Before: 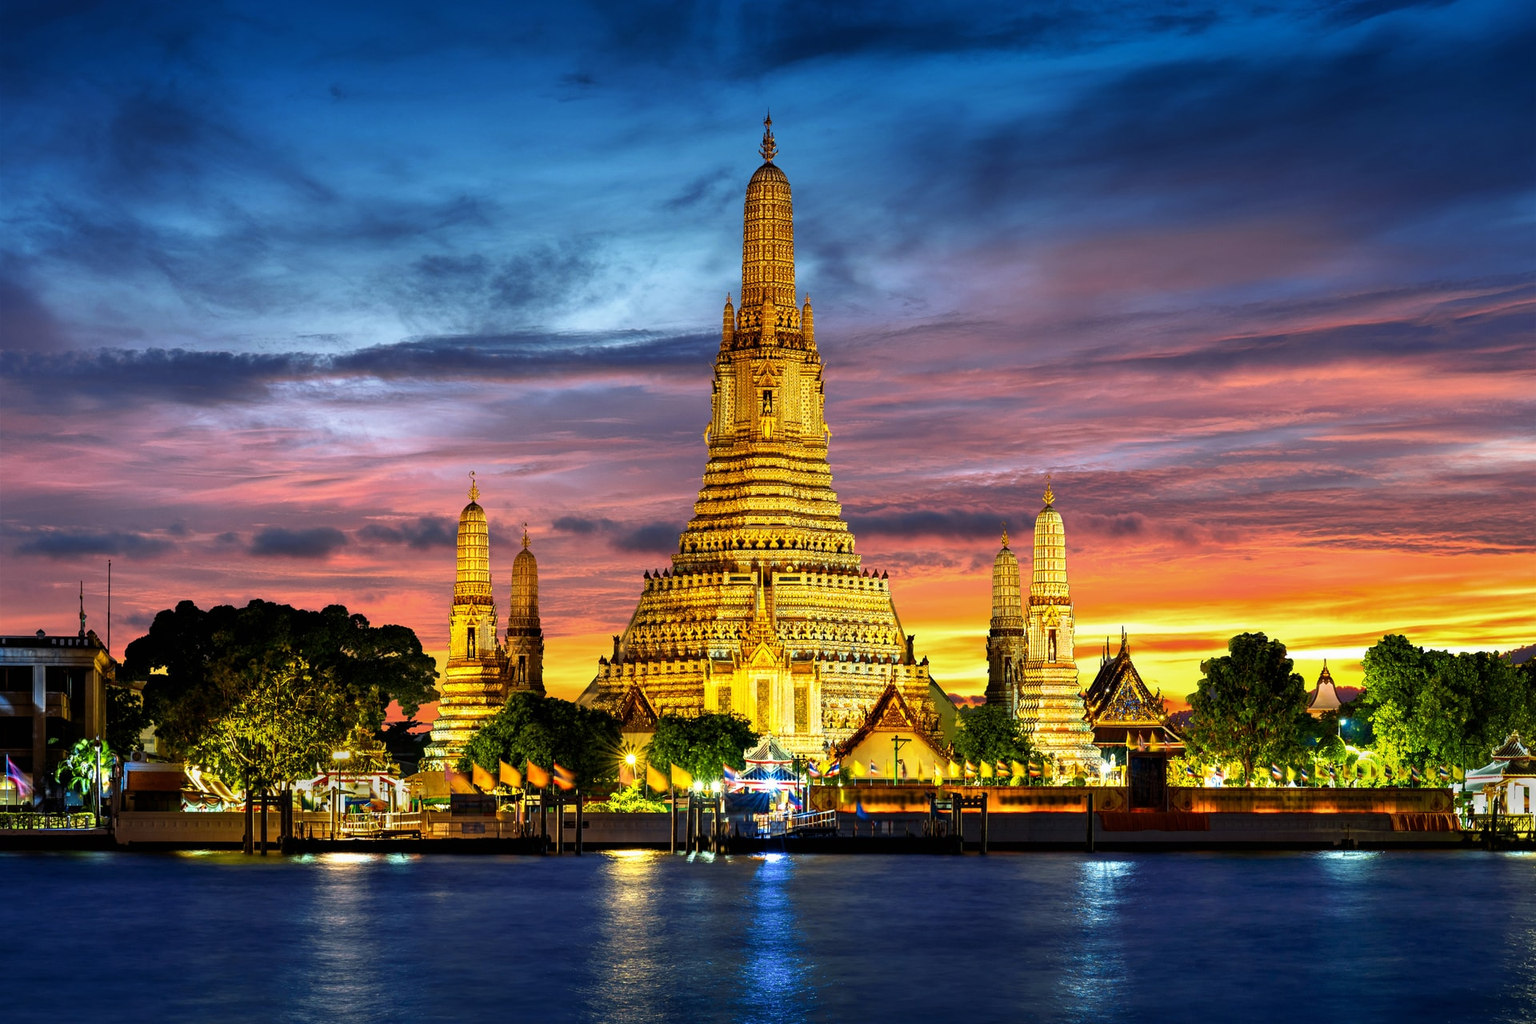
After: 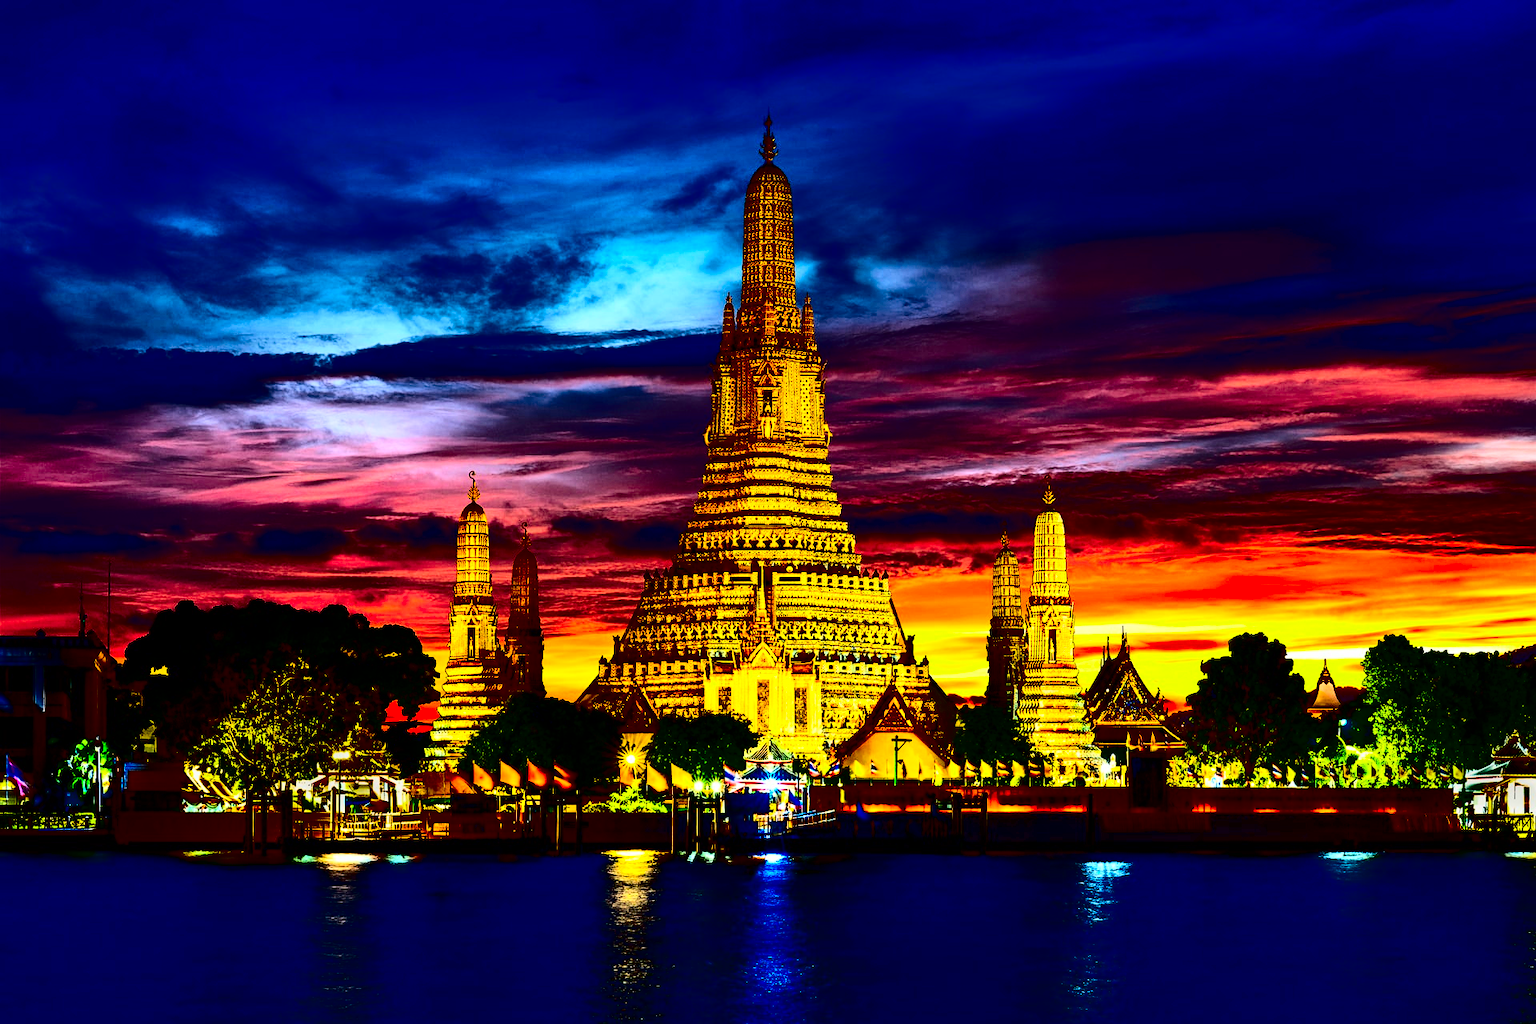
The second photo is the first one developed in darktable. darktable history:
contrast brightness saturation: contrast 0.754, brightness -0.991, saturation 0.998
